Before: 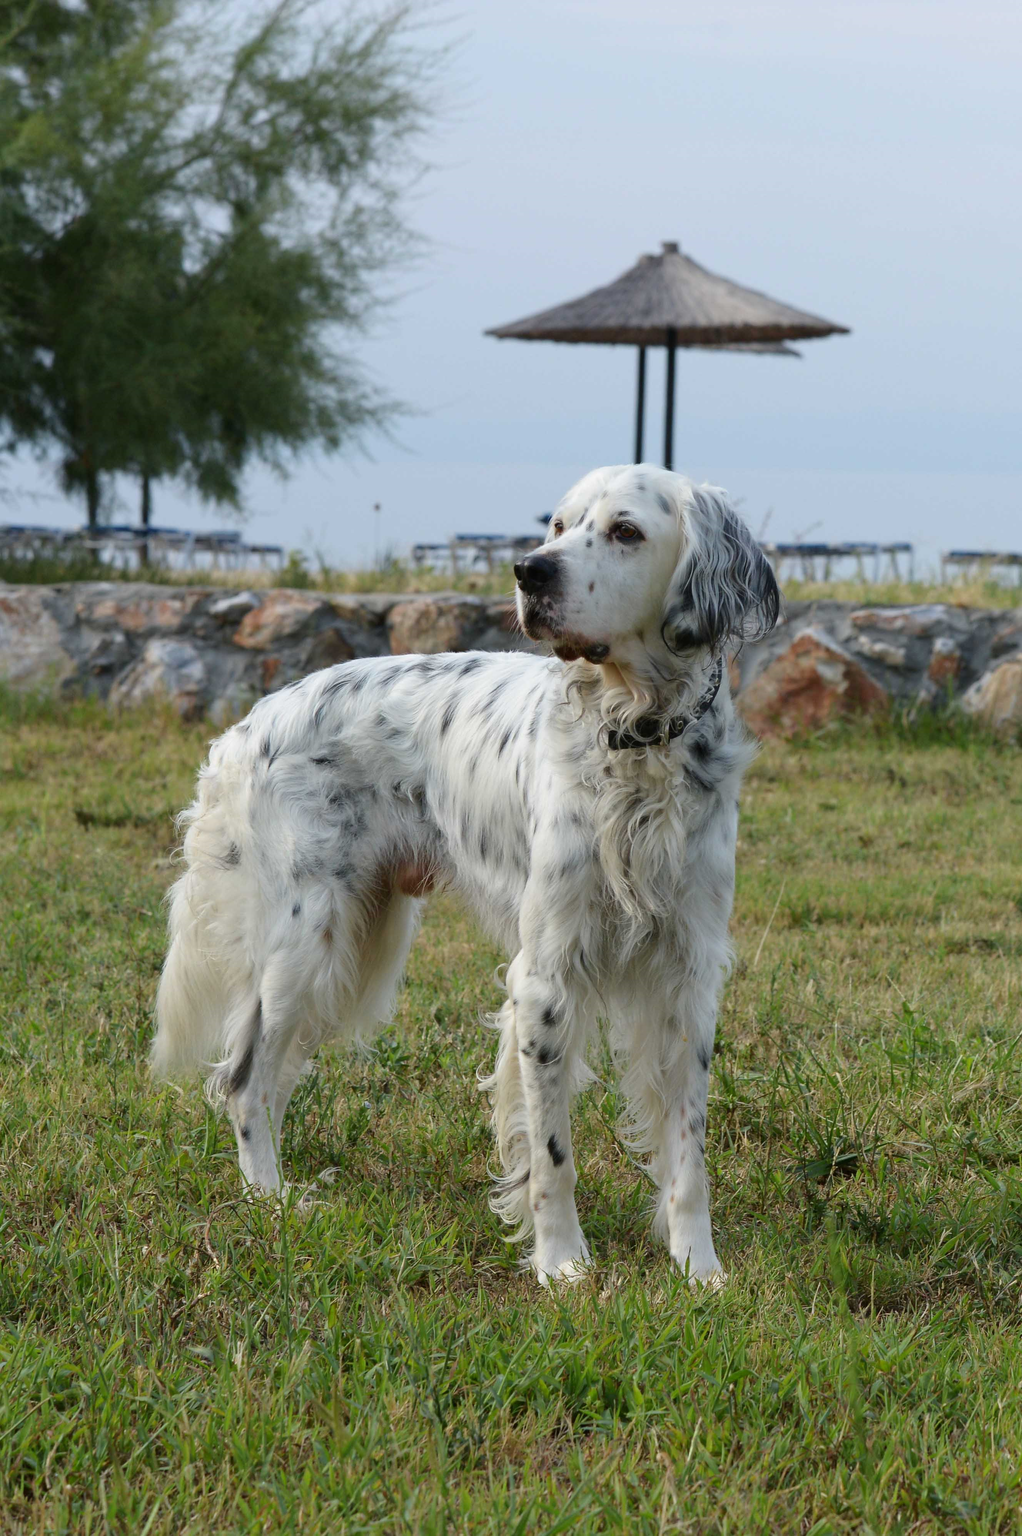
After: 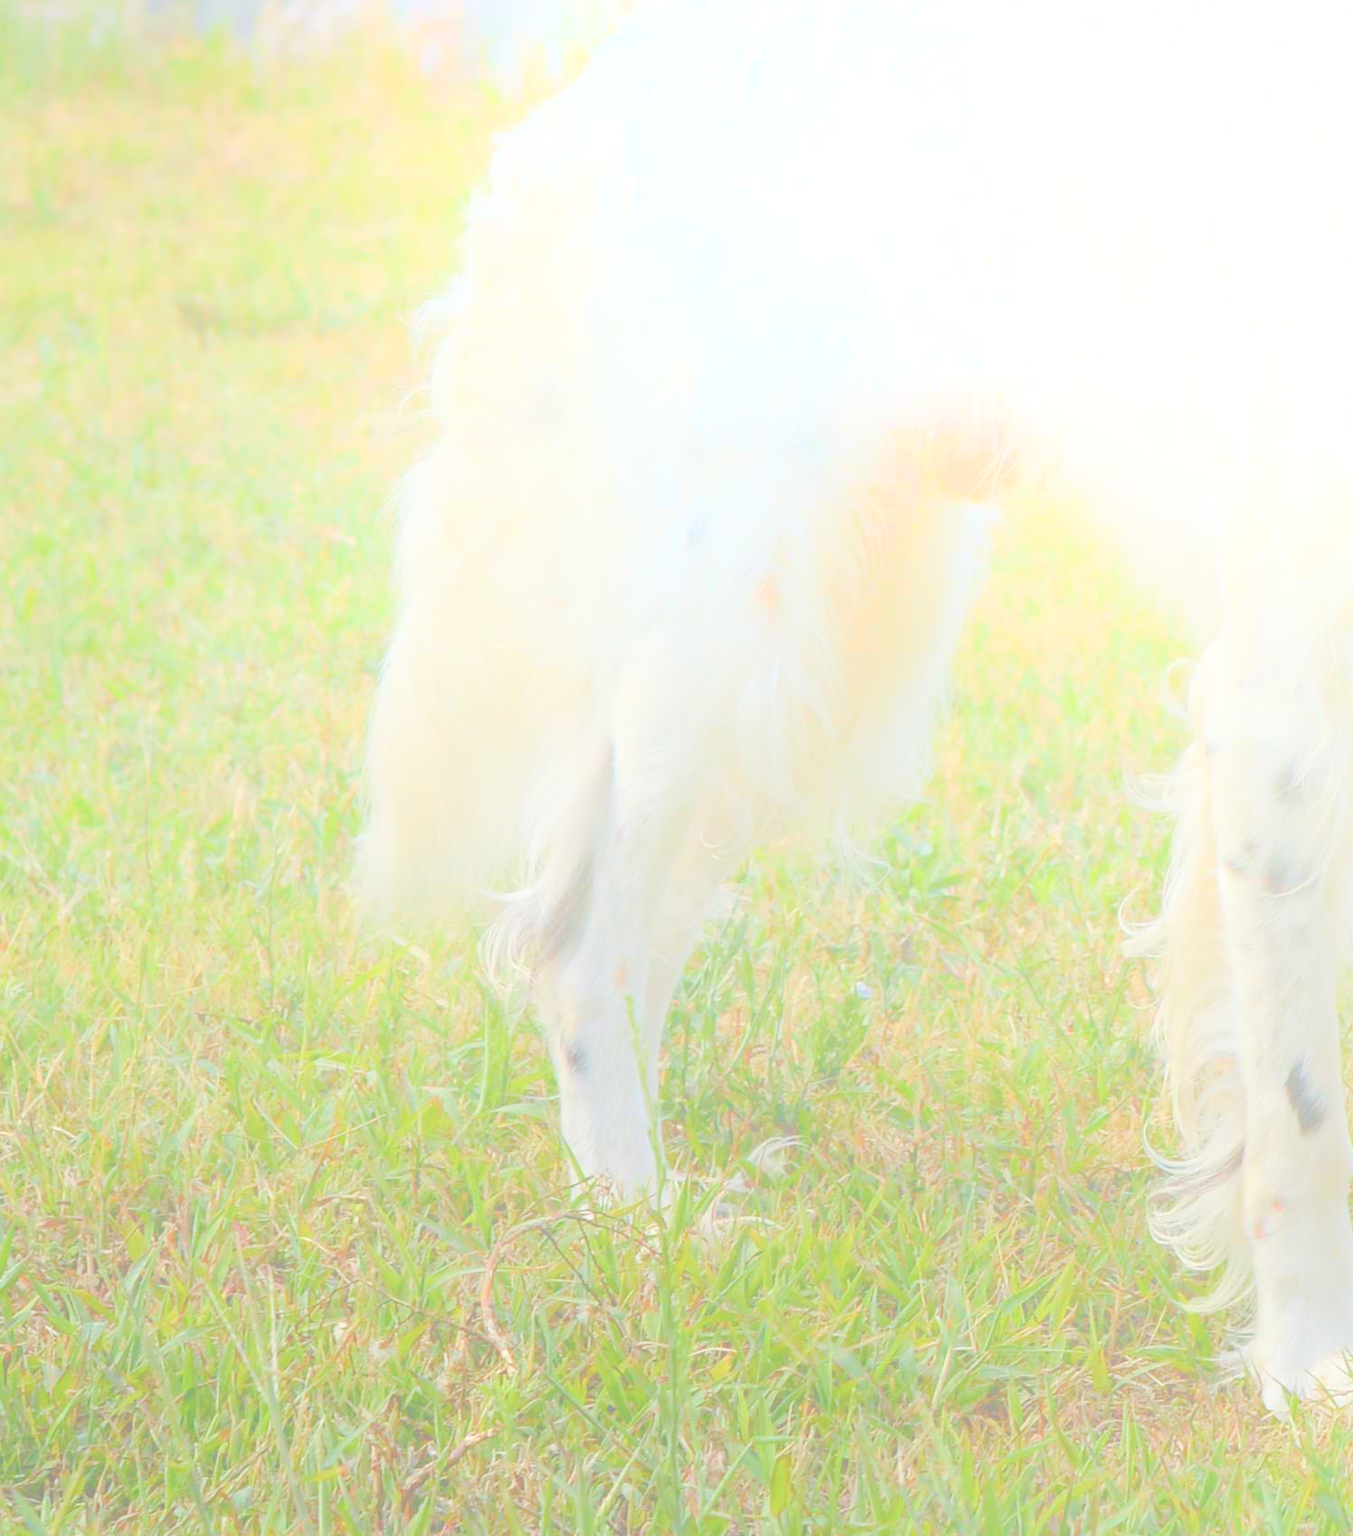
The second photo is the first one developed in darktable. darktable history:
bloom: size 70%, threshold 25%, strength 70%
exposure: black level correction 0.012, compensate highlight preservation false
crop: top 44.483%, right 43.593%, bottom 12.892%
